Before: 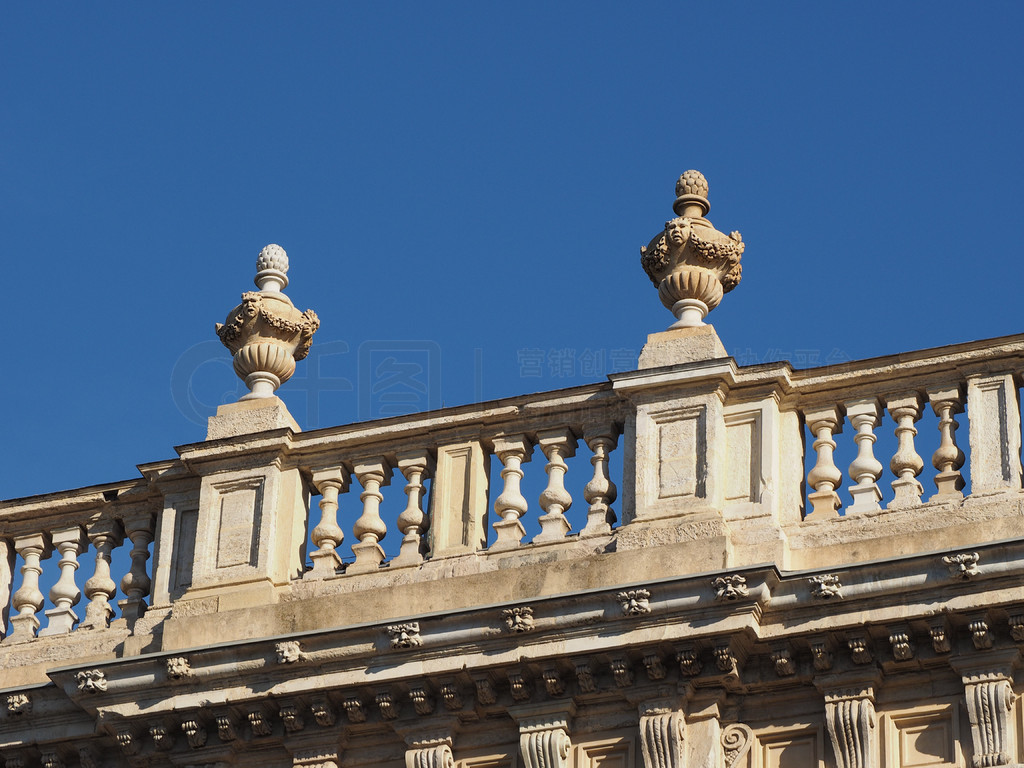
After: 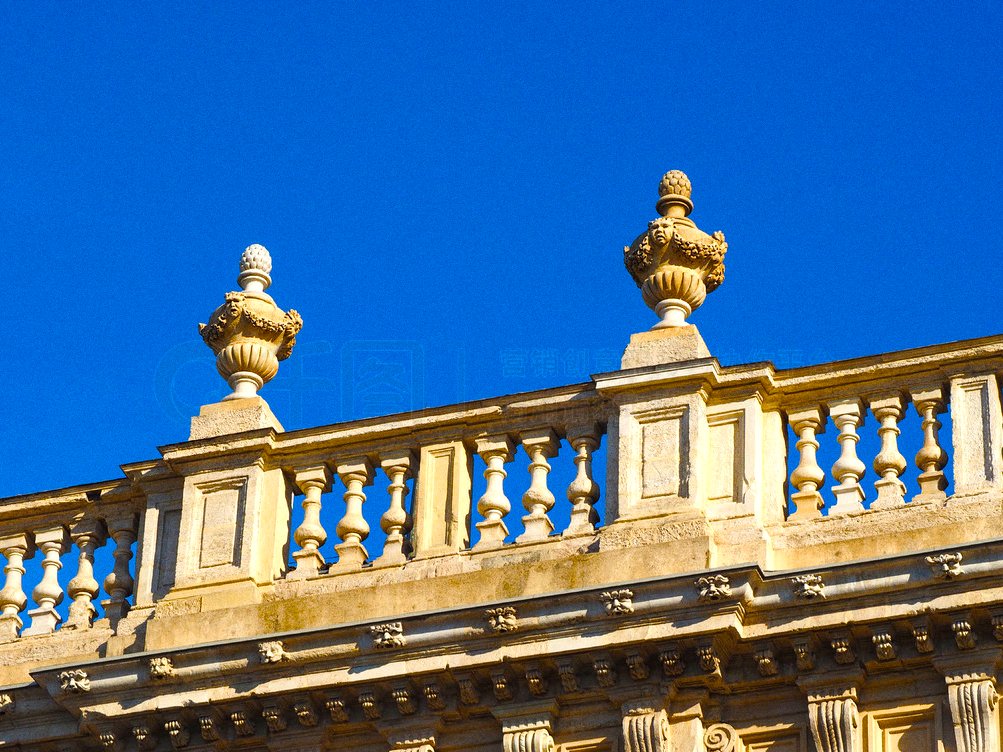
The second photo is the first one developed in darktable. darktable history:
grain: on, module defaults
crop: left 1.743%, right 0.268%, bottom 2.011%
color balance rgb: linear chroma grading › shadows 10%, linear chroma grading › highlights 10%, linear chroma grading › global chroma 15%, linear chroma grading › mid-tones 15%, perceptual saturation grading › global saturation 40%, perceptual saturation grading › highlights -25%, perceptual saturation grading › mid-tones 35%, perceptual saturation grading › shadows 35%, perceptual brilliance grading › global brilliance 11.29%, global vibrance 11.29%
